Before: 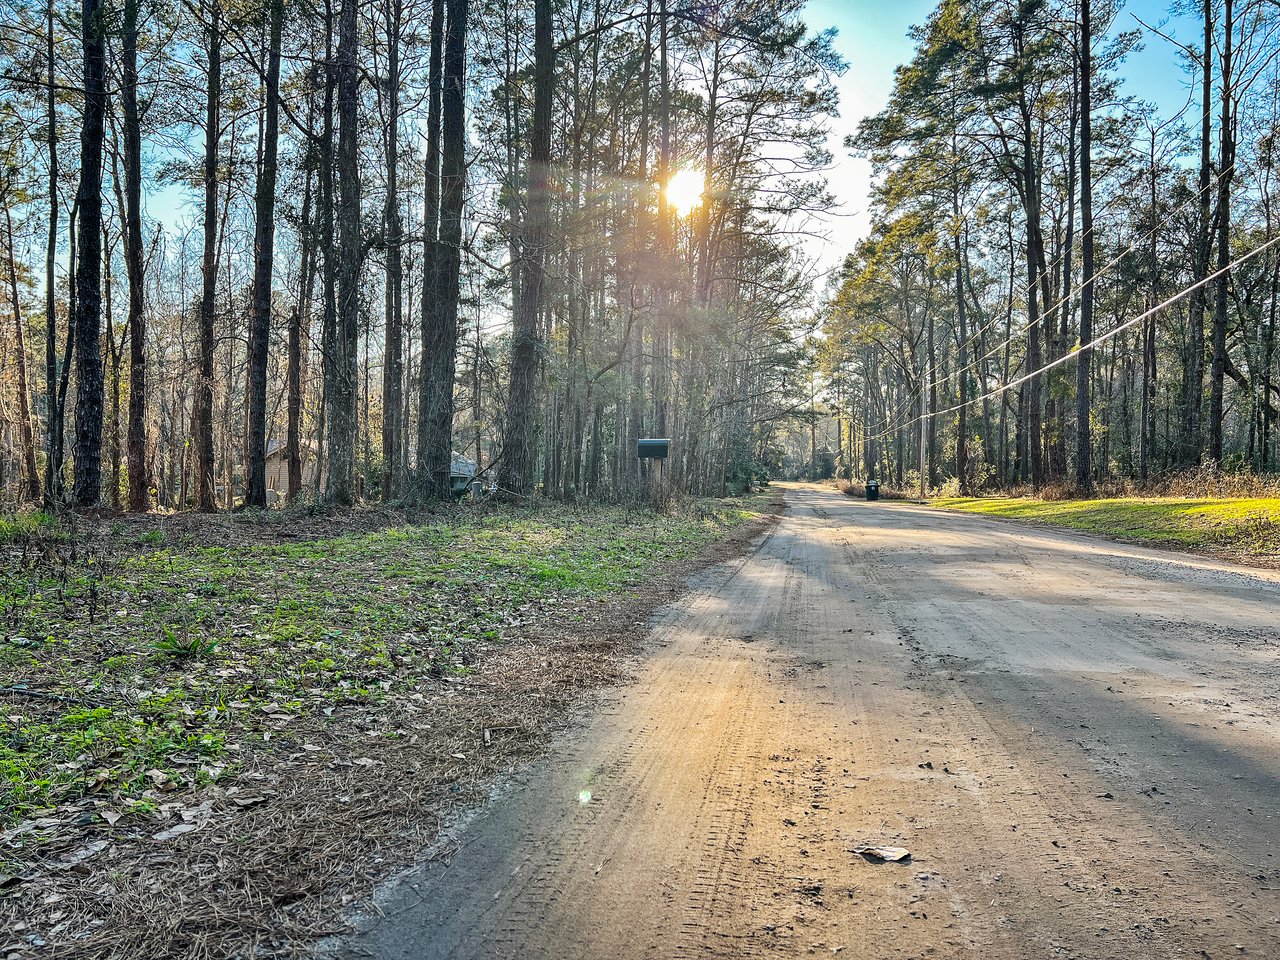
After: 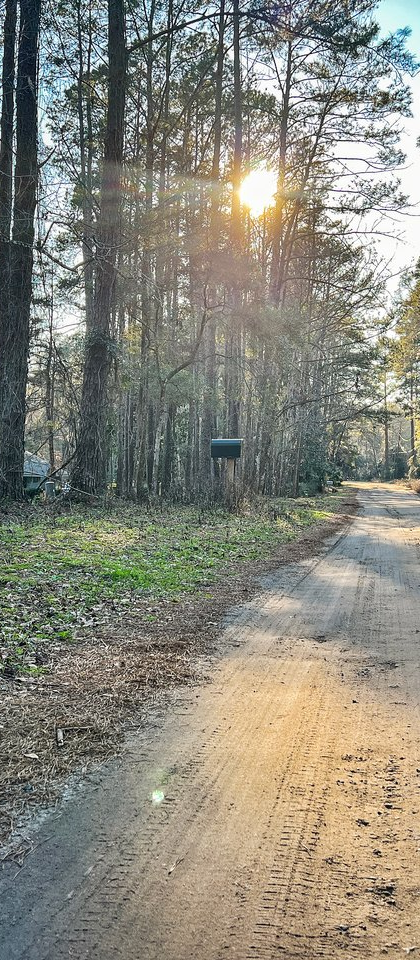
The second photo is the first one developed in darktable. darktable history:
crop: left 33.395%, right 33.784%
